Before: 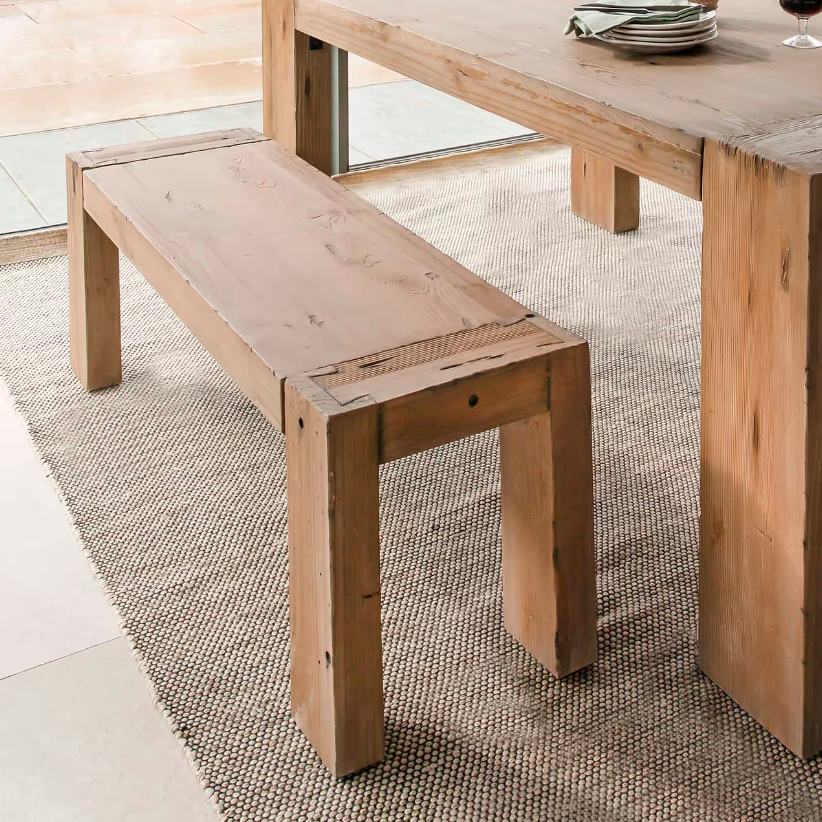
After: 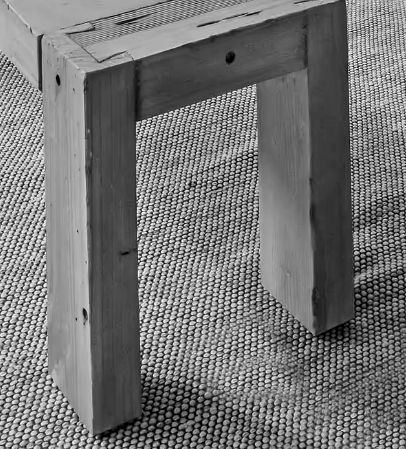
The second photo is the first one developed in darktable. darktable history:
monochrome: a 26.22, b 42.67, size 0.8
contrast equalizer: octaves 7, y [[0.6 ×6], [0.55 ×6], [0 ×6], [0 ×6], [0 ×6]], mix 0.3
crop: left 29.672%, top 41.786%, right 20.851%, bottom 3.487%
white balance: red 0.978, blue 0.999
